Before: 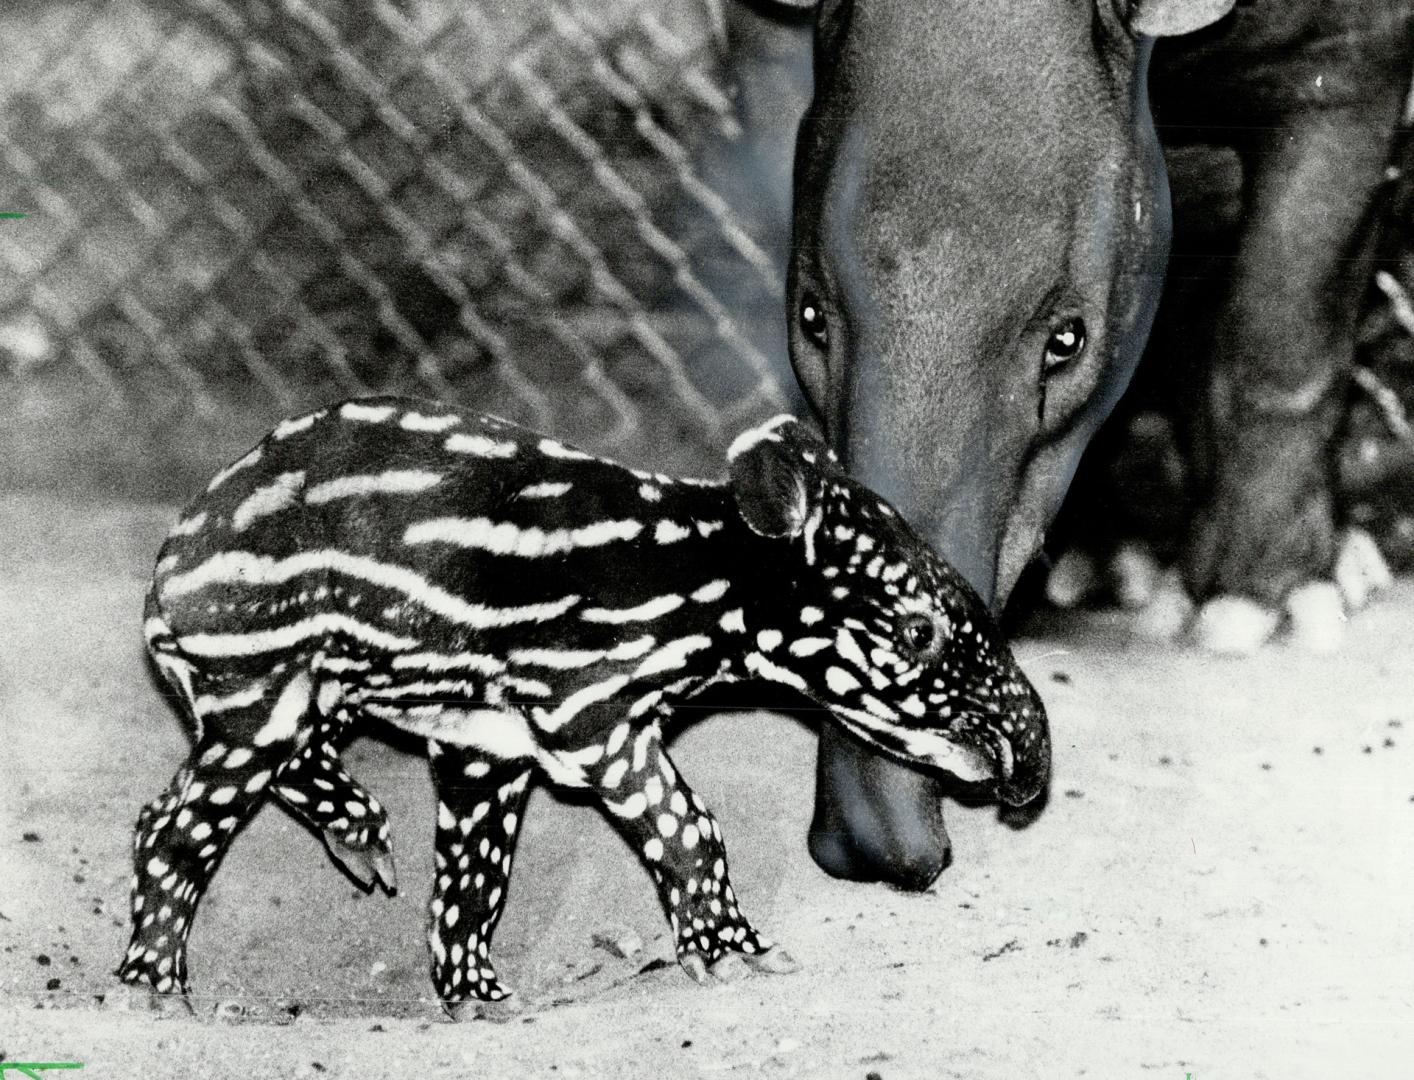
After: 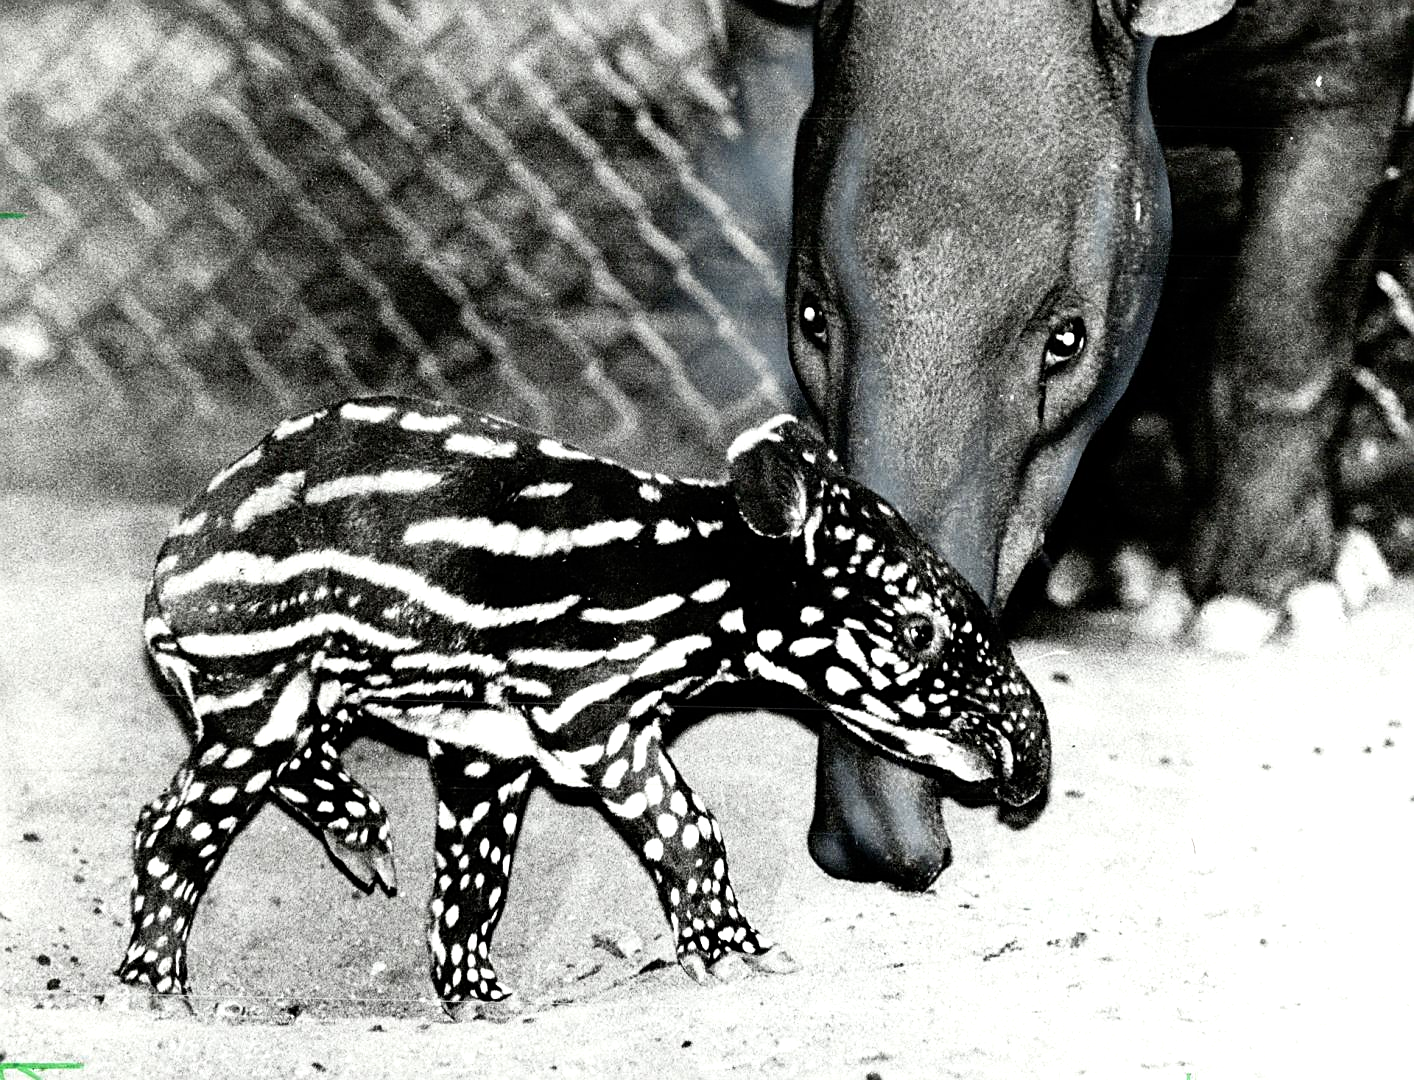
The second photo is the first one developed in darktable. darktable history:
tone equalizer: -8 EV -0.412 EV, -7 EV -0.384 EV, -6 EV -0.356 EV, -5 EV -0.2 EV, -3 EV 0.252 EV, -2 EV 0.349 EV, -1 EV 0.401 EV, +0 EV 0.42 EV
sharpen: on, module defaults
contrast brightness saturation: contrast 0.138
